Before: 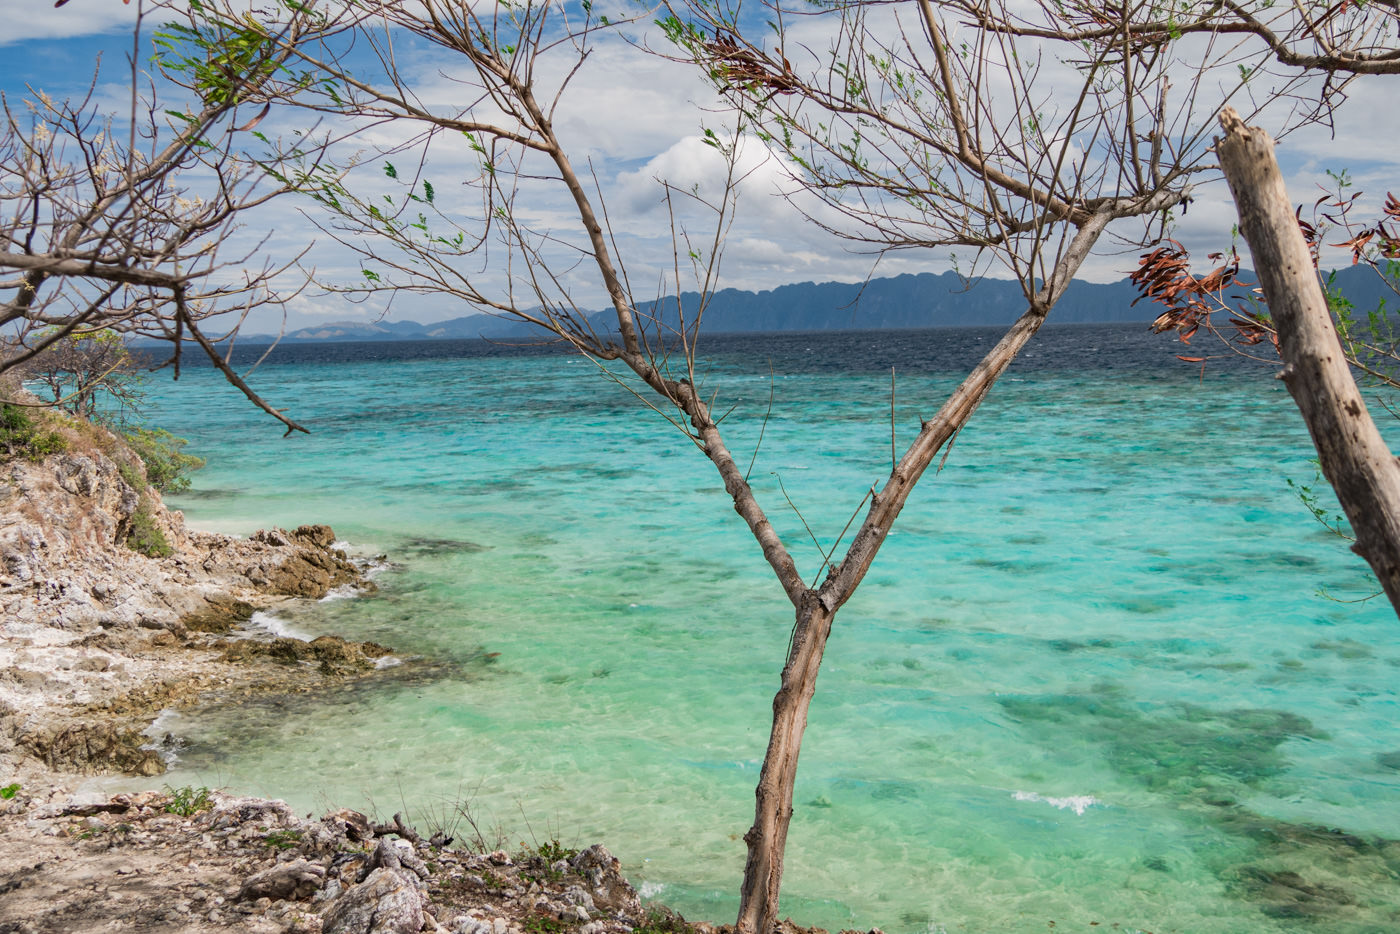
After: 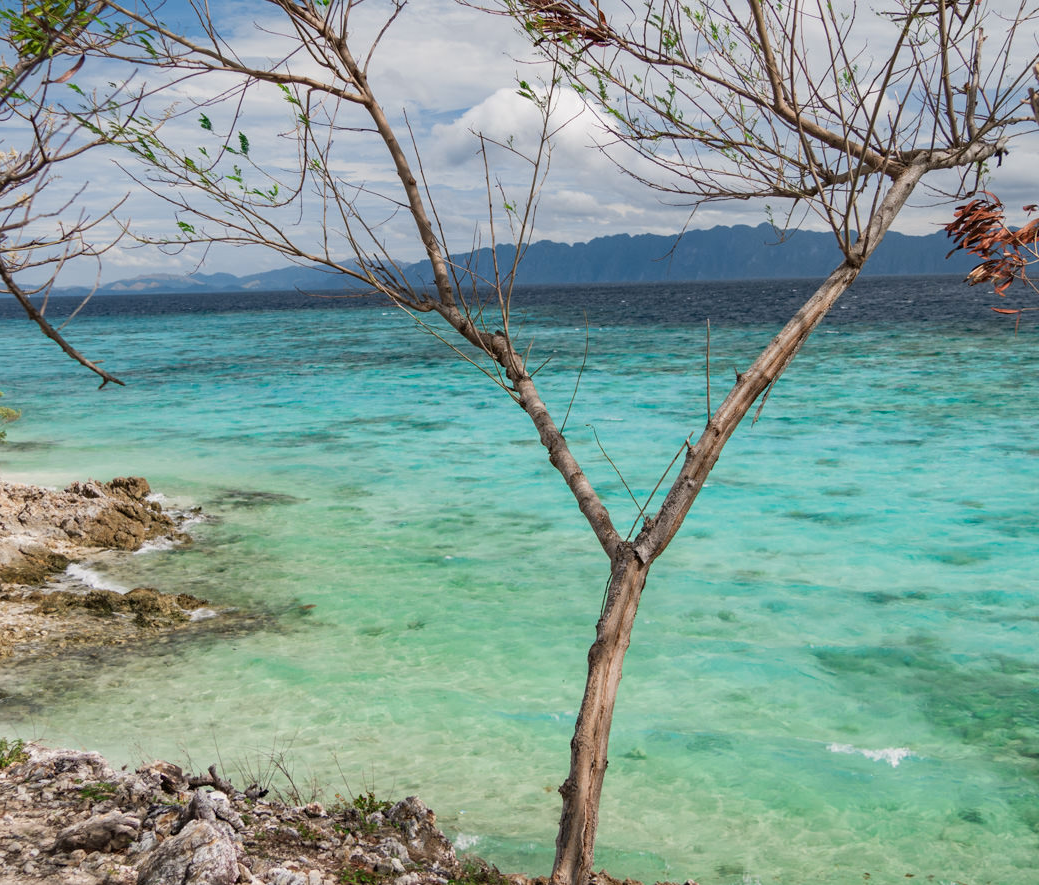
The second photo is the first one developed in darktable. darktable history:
crop and rotate: left 13.222%, top 5.234%, right 12.544%
